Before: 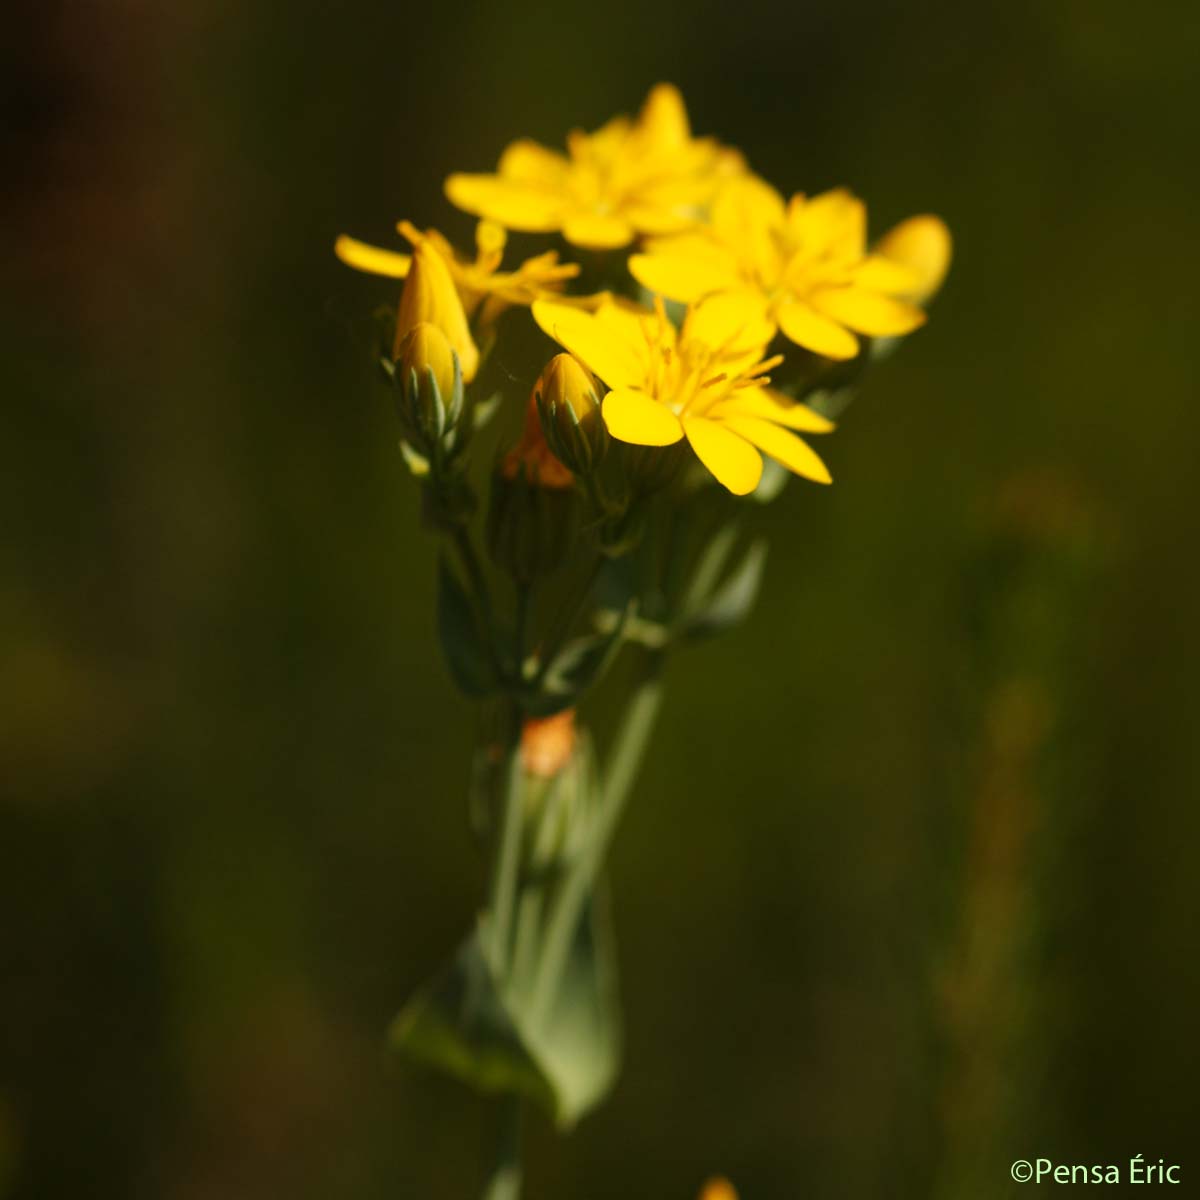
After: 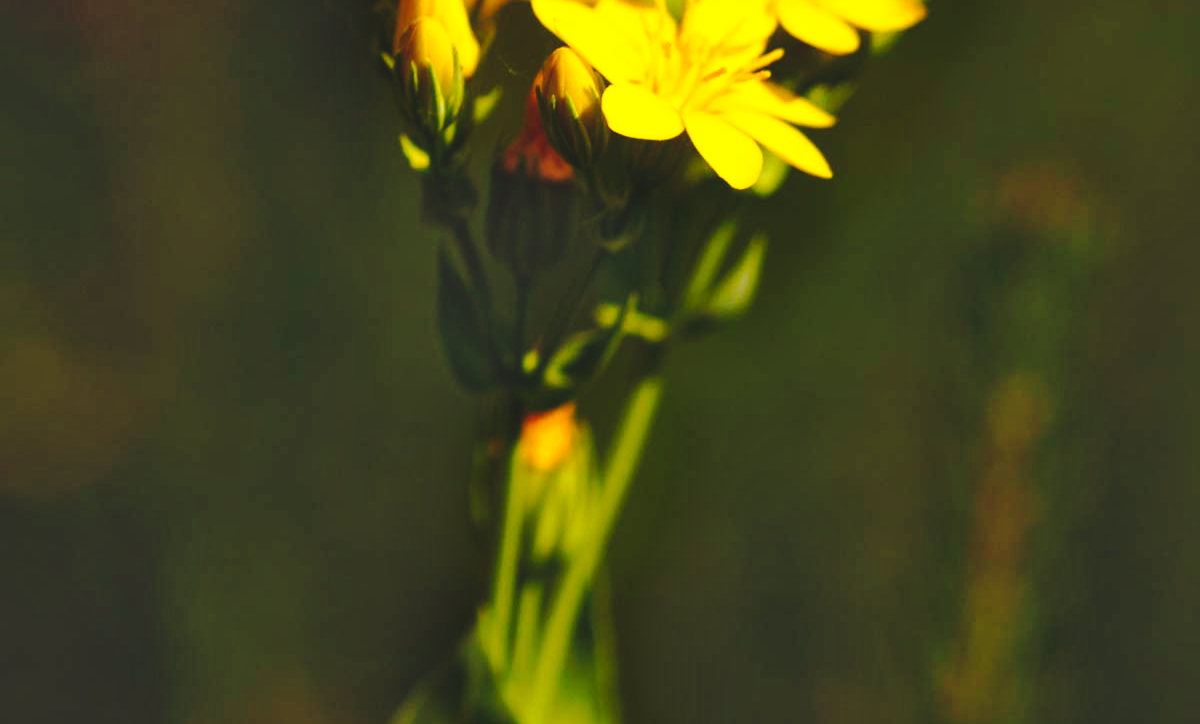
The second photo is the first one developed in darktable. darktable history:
shadows and highlights: radius 45.93, white point adjustment 6.8, compress 79.52%, highlights color adjustment 89.74%, soften with gaussian
color balance rgb: global offset › luminance 0.479%, global offset › hue 170.8°, linear chroma grading › shadows -30.617%, linear chroma grading › global chroma 35.031%, perceptual saturation grading › global saturation 30.15%
tone curve: curves: ch0 [(0, 0) (0.003, 0.085) (0.011, 0.086) (0.025, 0.086) (0.044, 0.088) (0.069, 0.093) (0.1, 0.102) (0.136, 0.12) (0.177, 0.157) (0.224, 0.203) (0.277, 0.277) (0.335, 0.36) (0.399, 0.463) (0.468, 0.559) (0.543, 0.626) (0.623, 0.703) (0.709, 0.789) (0.801, 0.869) (0.898, 0.927) (1, 1)], preserve colors none
crop and rotate: top 25.568%, bottom 14.053%
